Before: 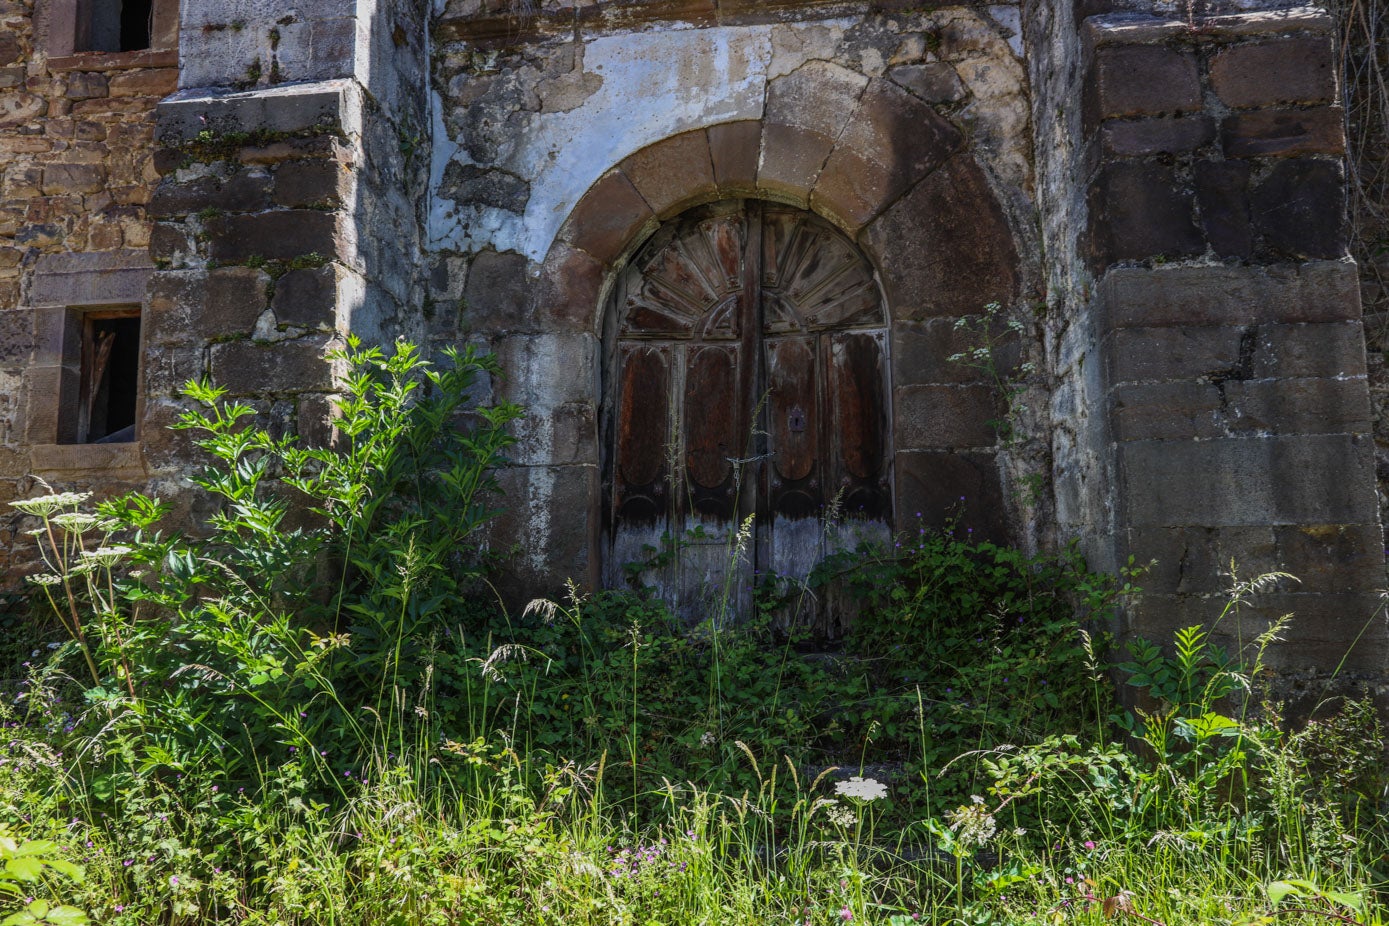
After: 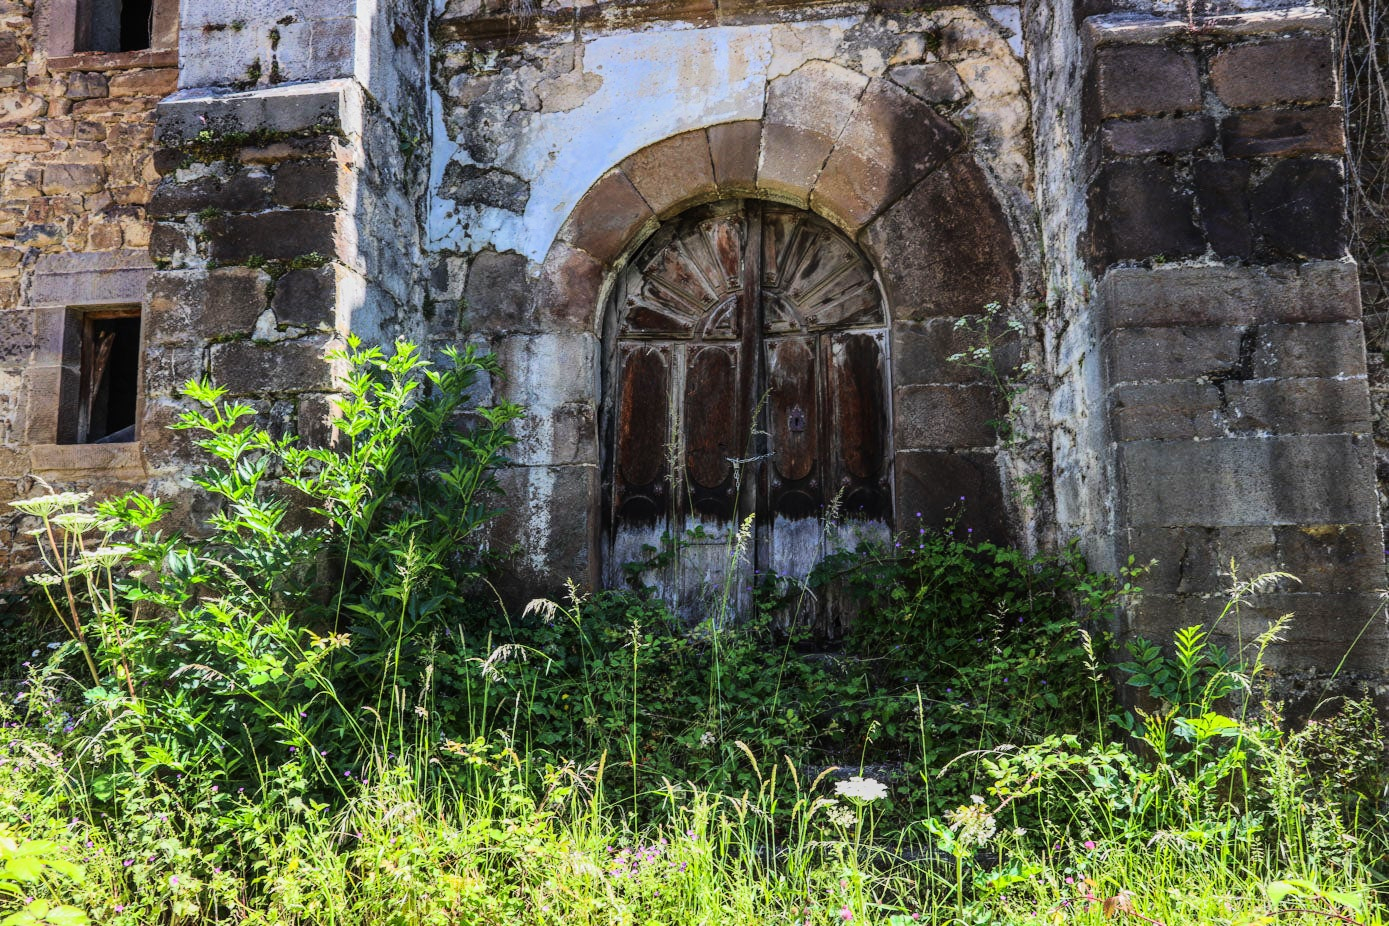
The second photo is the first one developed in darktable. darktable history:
tone equalizer: -7 EV 0.164 EV, -6 EV 0.583 EV, -5 EV 1.14 EV, -4 EV 1.29 EV, -3 EV 1.16 EV, -2 EV 0.6 EV, -1 EV 0.167 EV, edges refinement/feathering 500, mask exposure compensation -1.57 EV, preserve details no
